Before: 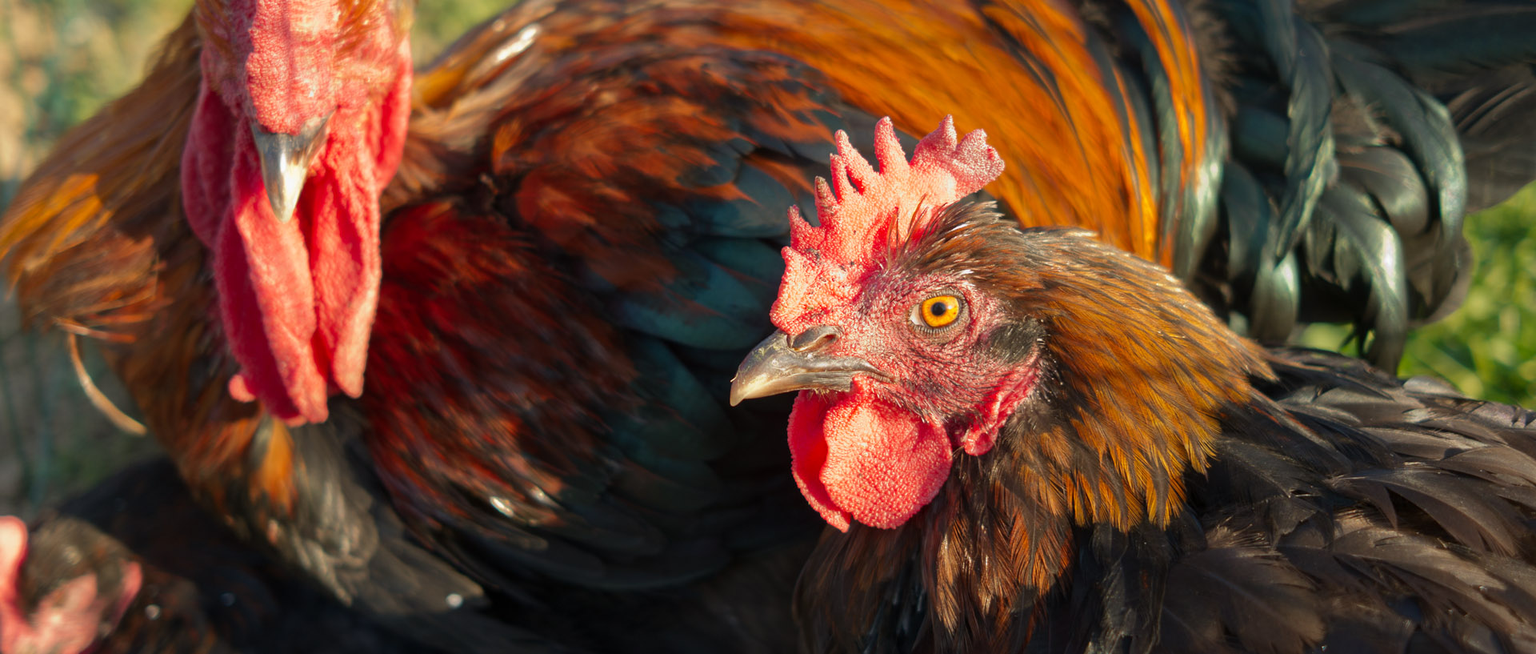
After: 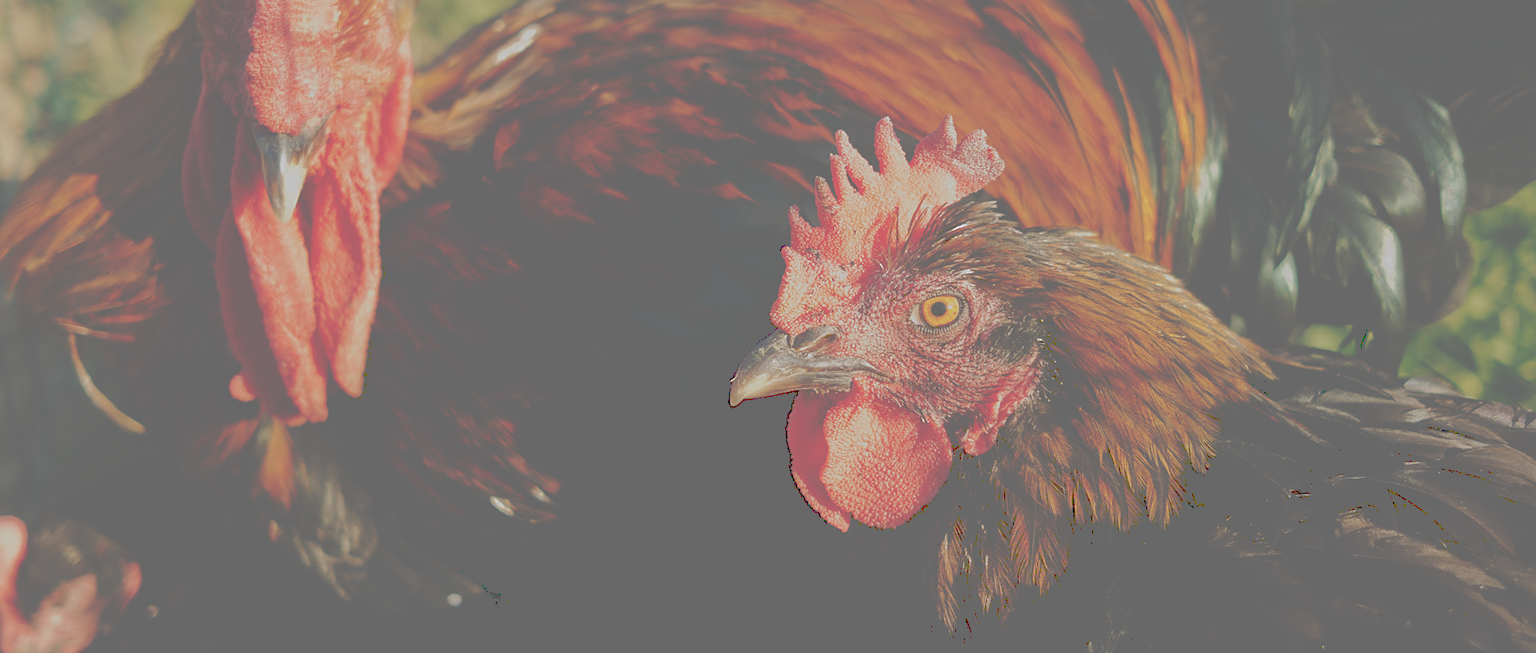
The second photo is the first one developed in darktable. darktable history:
tone curve: curves: ch0 [(0, 0) (0.003, 0.439) (0.011, 0.439) (0.025, 0.439) (0.044, 0.439) (0.069, 0.439) (0.1, 0.439) (0.136, 0.44) (0.177, 0.444) (0.224, 0.45) (0.277, 0.462) (0.335, 0.487) (0.399, 0.528) (0.468, 0.577) (0.543, 0.621) (0.623, 0.669) (0.709, 0.715) (0.801, 0.764) (0.898, 0.804) (1, 1)], preserve colors none
exposure: exposure -0.435 EV, compensate highlight preservation false
sharpen: on, module defaults
